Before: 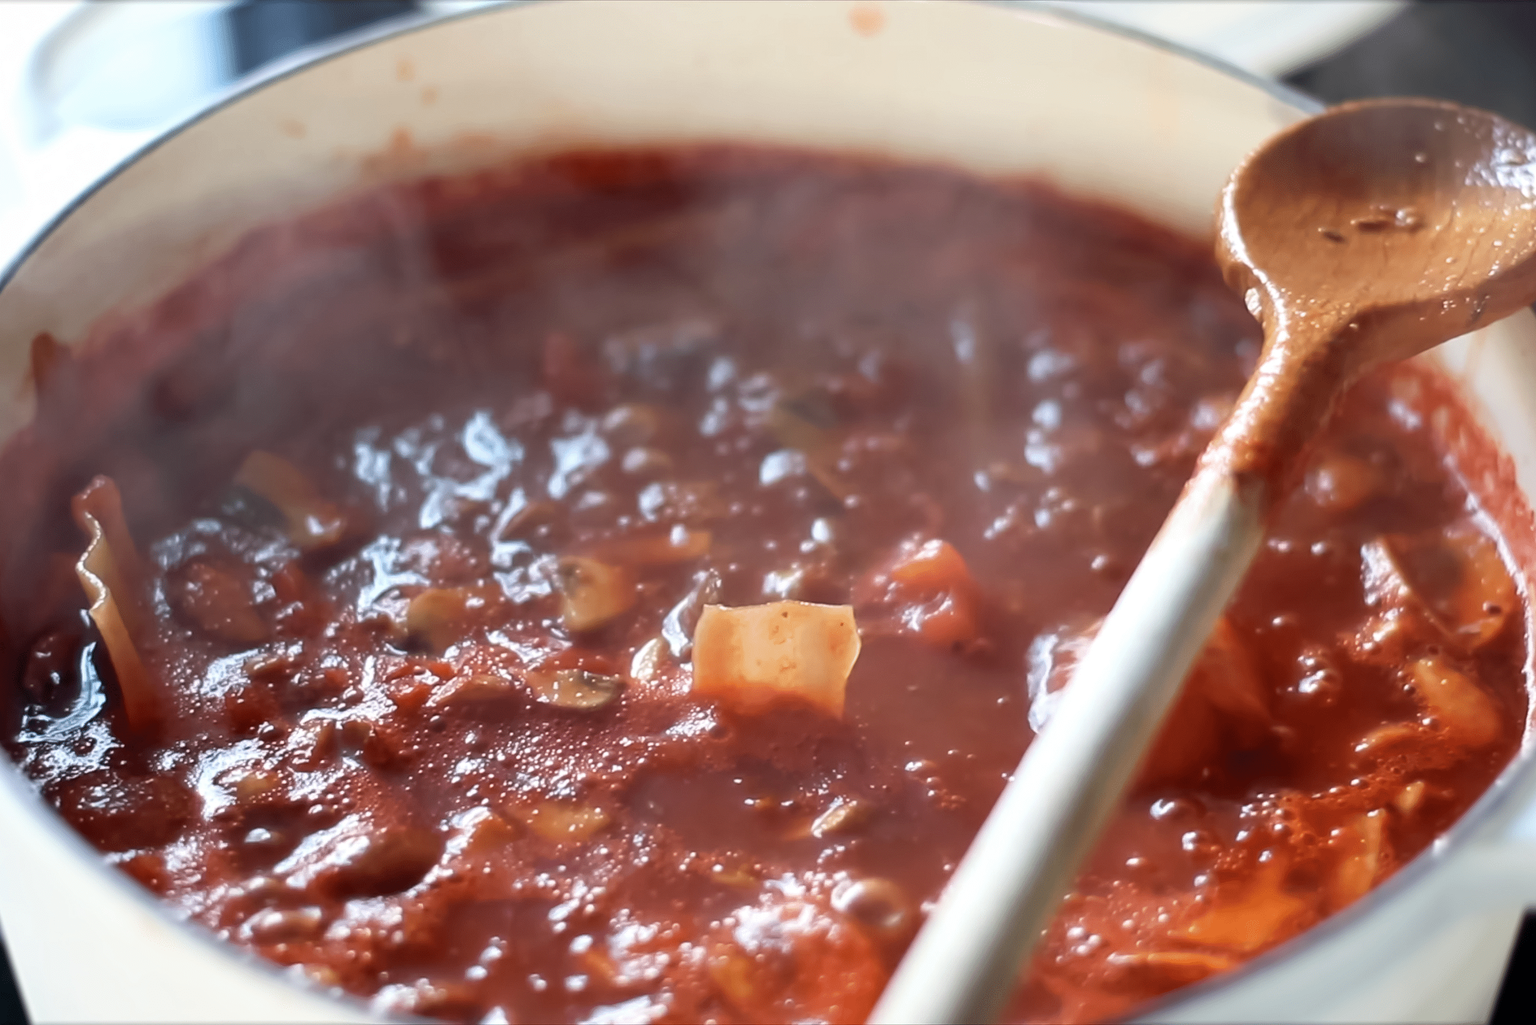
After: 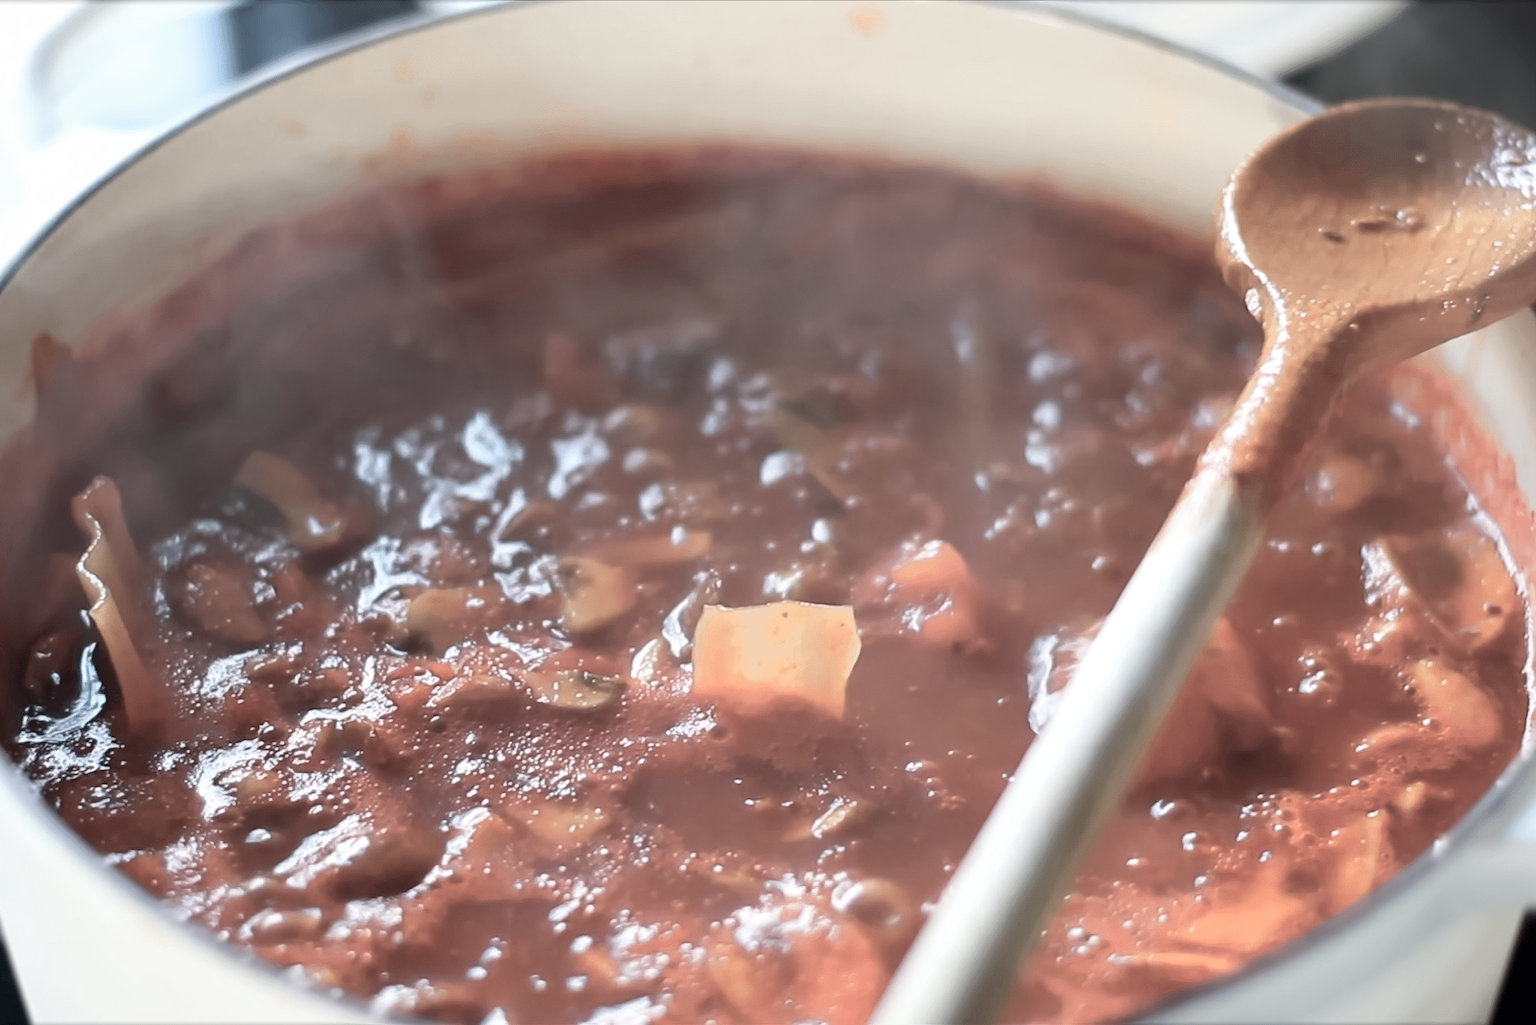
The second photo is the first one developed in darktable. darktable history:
color balance rgb: shadows lift › chroma 2.023%, shadows lift › hue 134.97°, perceptual saturation grading › global saturation -32.223%, global vibrance 7.247%, saturation formula JzAzBz (2021)
